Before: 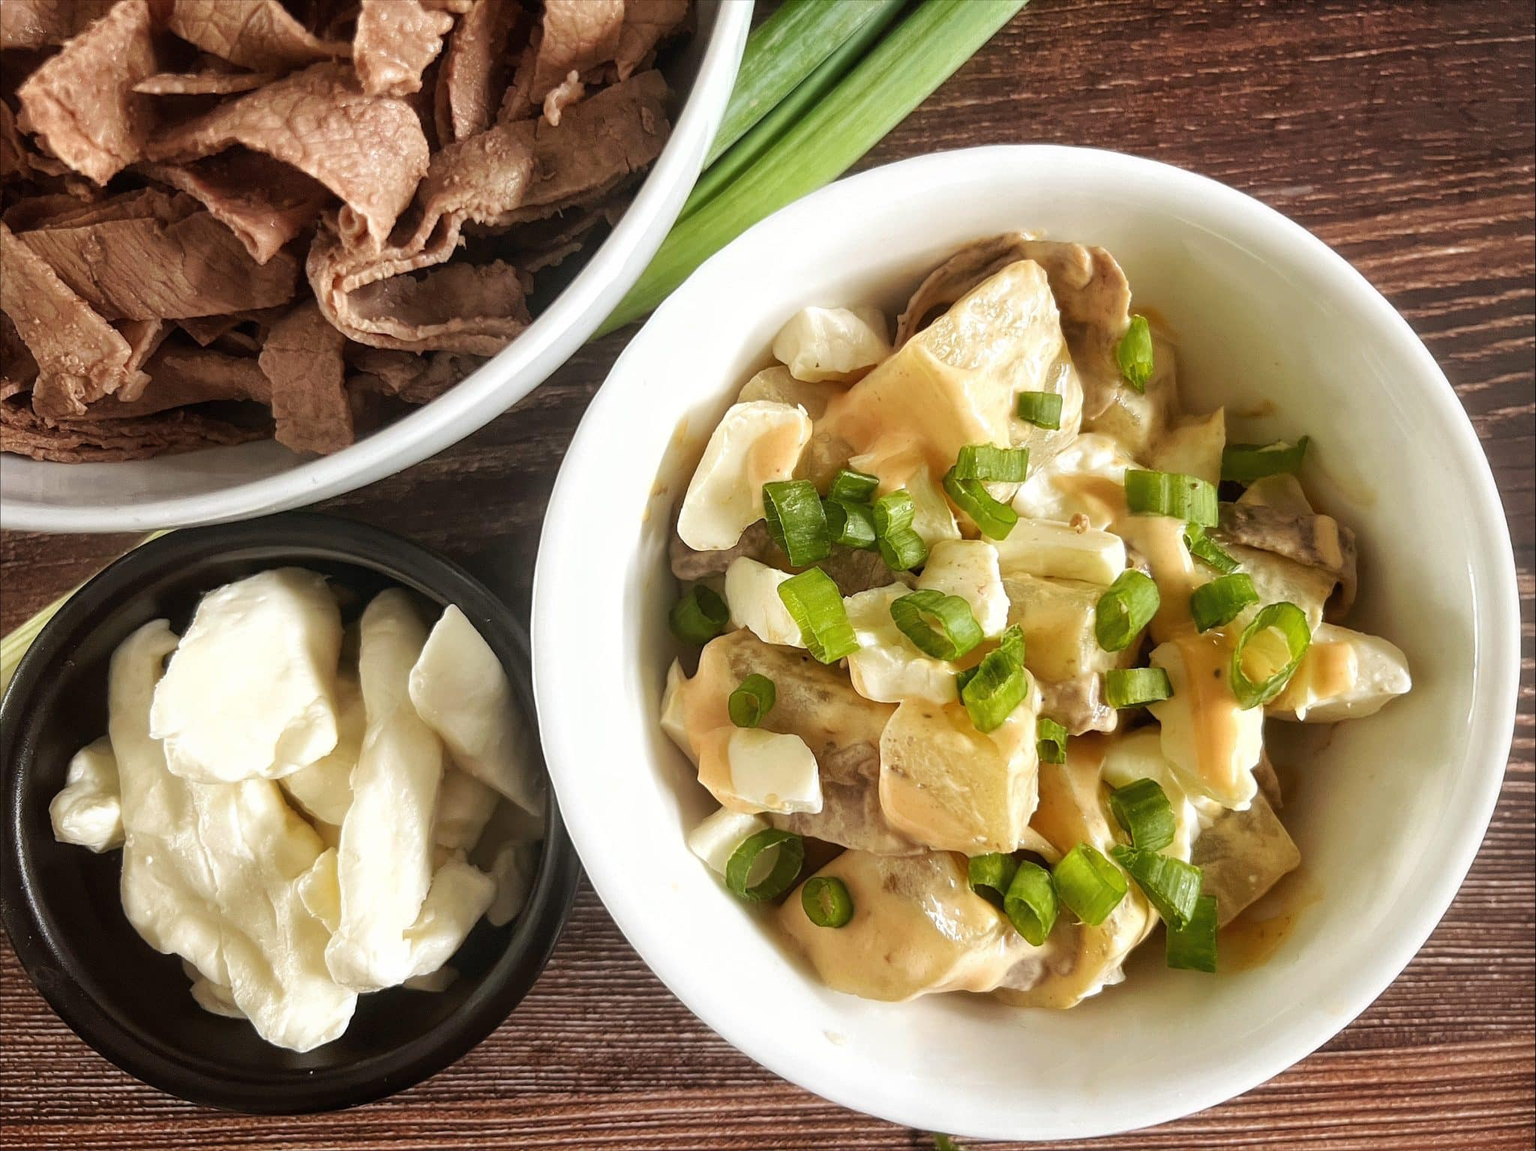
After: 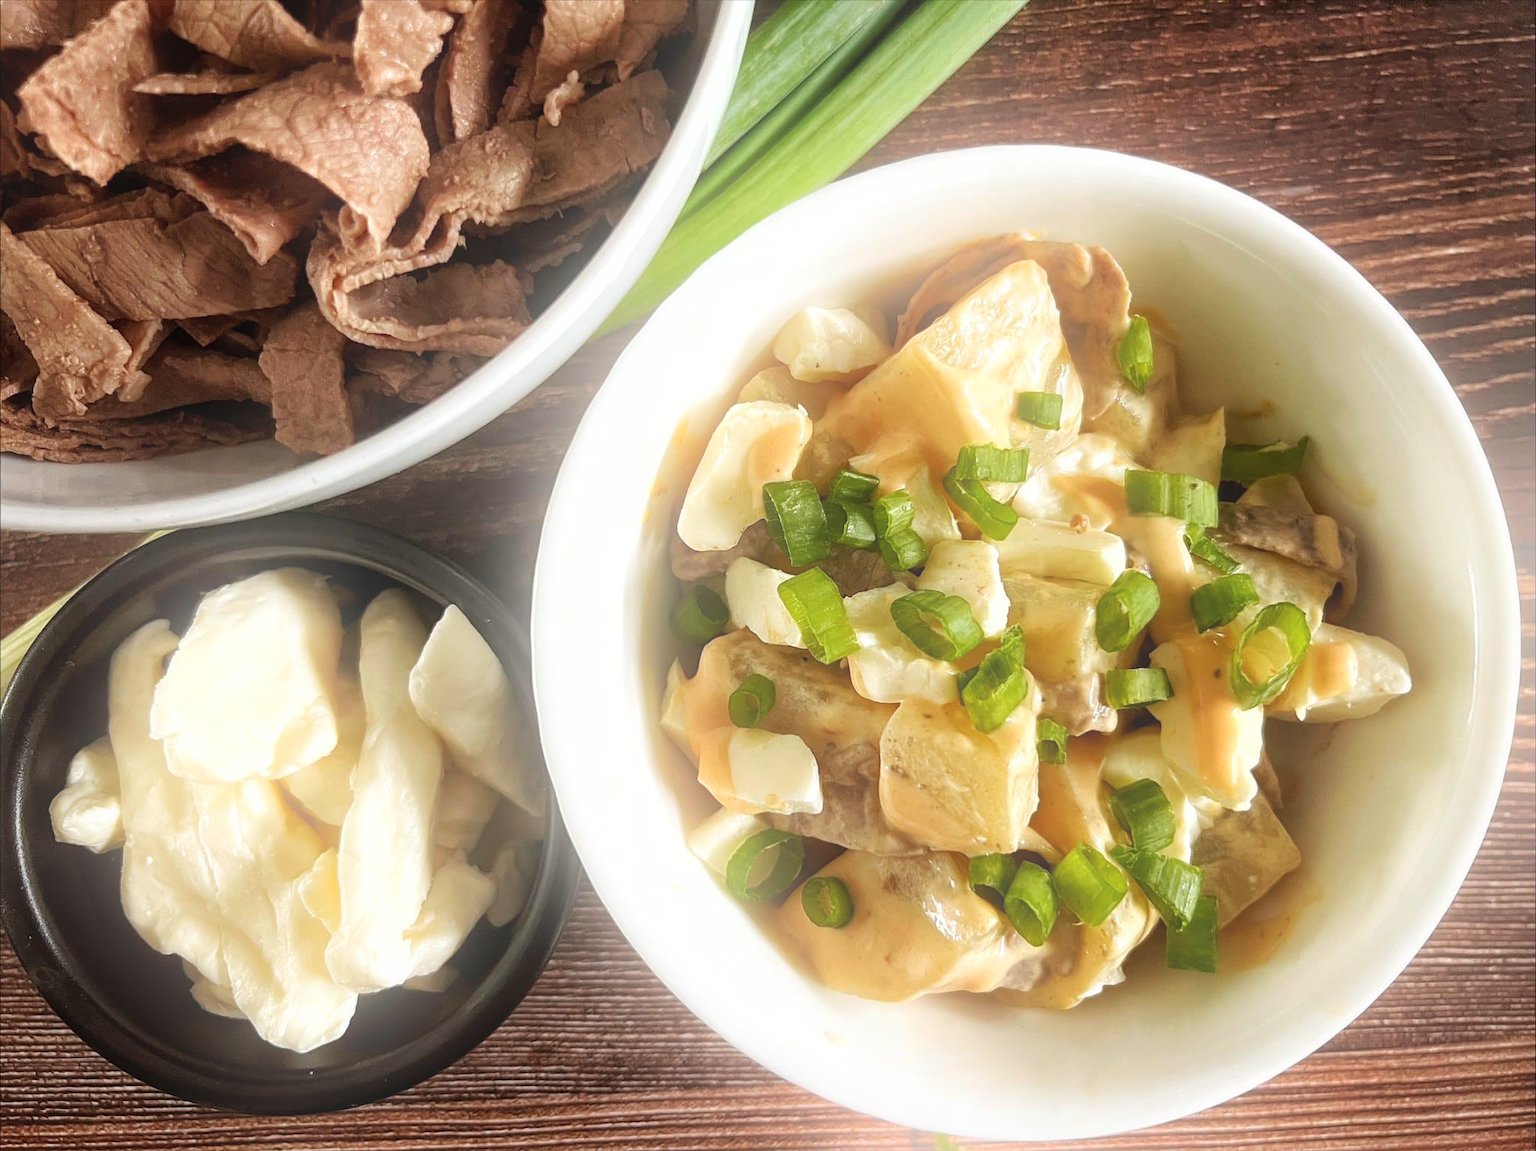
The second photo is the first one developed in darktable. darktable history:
shadows and highlights: radius 108.52, shadows 23.73, highlights -59.32, low approximation 0.01, soften with gaussian
bloom: on, module defaults
color correction: saturation 0.99
